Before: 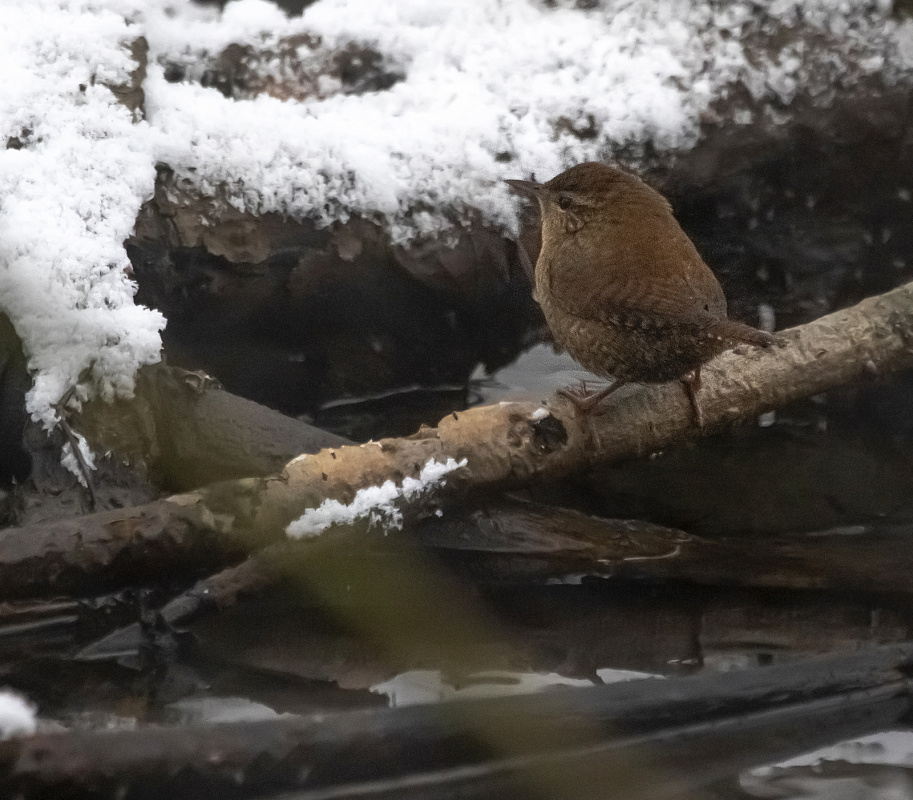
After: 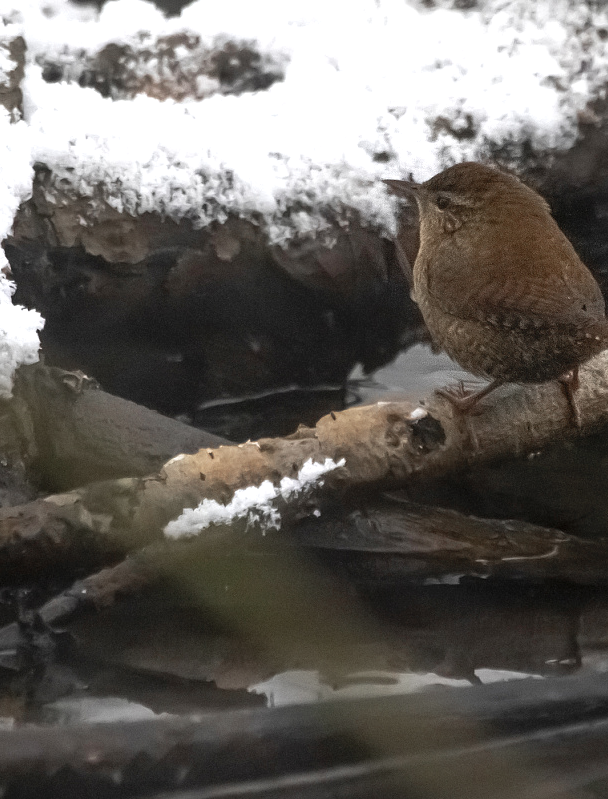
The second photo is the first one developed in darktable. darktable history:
crop and rotate: left 13.369%, right 20.008%
color zones: curves: ch0 [(0, 0.5) (0.125, 0.4) (0.25, 0.5) (0.375, 0.4) (0.5, 0.4) (0.625, 0.6) (0.75, 0.6) (0.875, 0.5)]; ch1 [(0, 0.4) (0.125, 0.5) (0.25, 0.4) (0.375, 0.4) (0.5, 0.4) (0.625, 0.4) (0.75, 0.5) (0.875, 0.4)]; ch2 [(0, 0.6) (0.125, 0.5) (0.25, 0.5) (0.375, 0.6) (0.5, 0.6) (0.625, 0.5) (0.75, 0.5) (0.875, 0.5)], mix 40.72%
exposure: exposure 0.372 EV, compensate highlight preservation false
